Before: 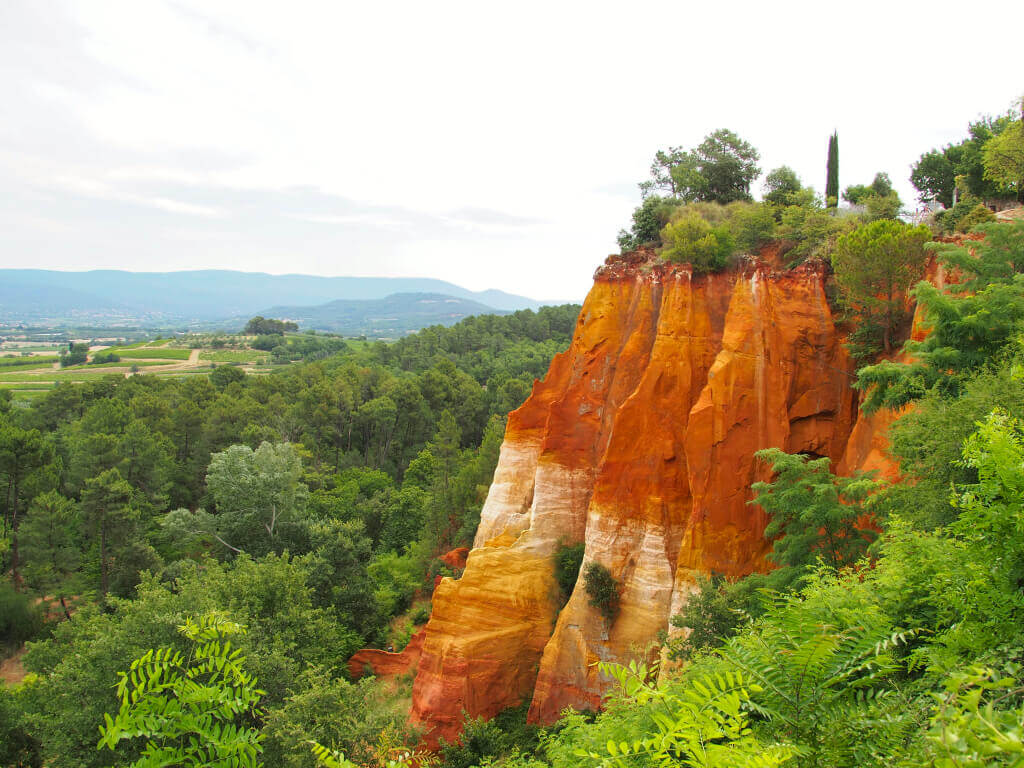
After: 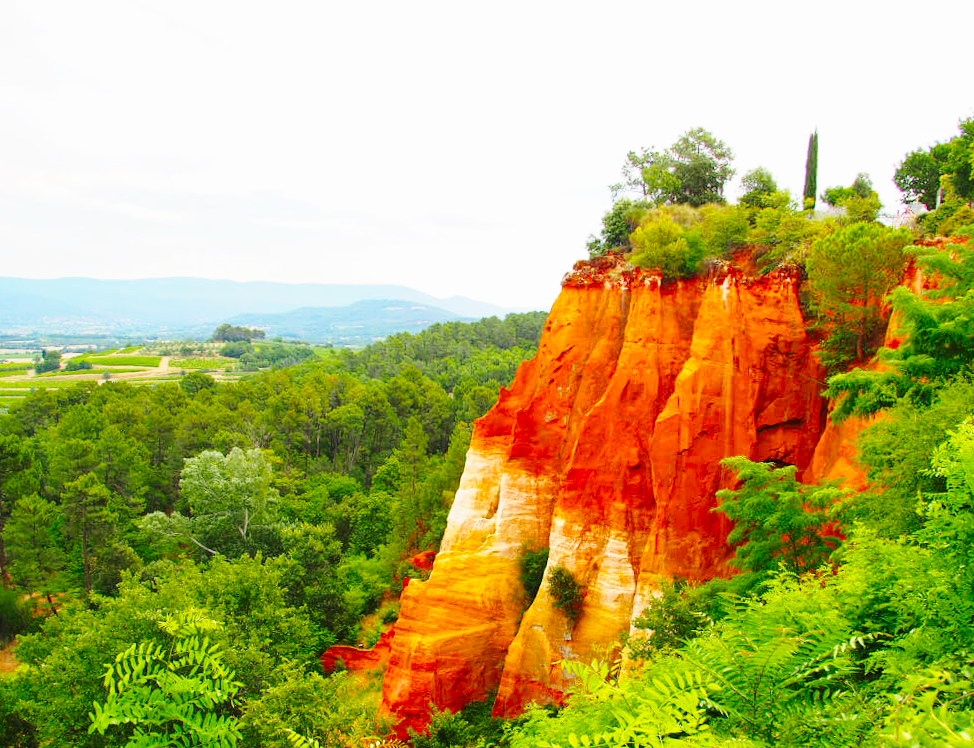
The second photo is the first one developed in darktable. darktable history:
color balance rgb: linear chroma grading › shadows -8%, linear chroma grading › global chroma 10%, perceptual saturation grading › global saturation 2%, perceptual saturation grading › highlights -2%, perceptual saturation grading › mid-tones 4%, perceptual saturation grading › shadows 8%, perceptual brilliance grading › global brilliance 2%, perceptual brilliance grading › highlights -4%, global vibrance 16%, saturation formula JzAzBz (2021)
contrast brightness saturation: saturation 0.18
base curve: curves: ch0 [(0, 0) (0.028, 0.03) (0.121, 0.232) (0.46, 0.748) (0.859, 0.968) (1, 1)], preserve colors none
rotate and perspective: rotation 0.074°, lens shift (vertical) 0.096, lens shift (horizontal) -0.041, crop left 0.043, crop right 0.952, crop top 0.024, crop bottom 0.979
exposure: exposure -0.064 EV, compensate highlight preservation false
